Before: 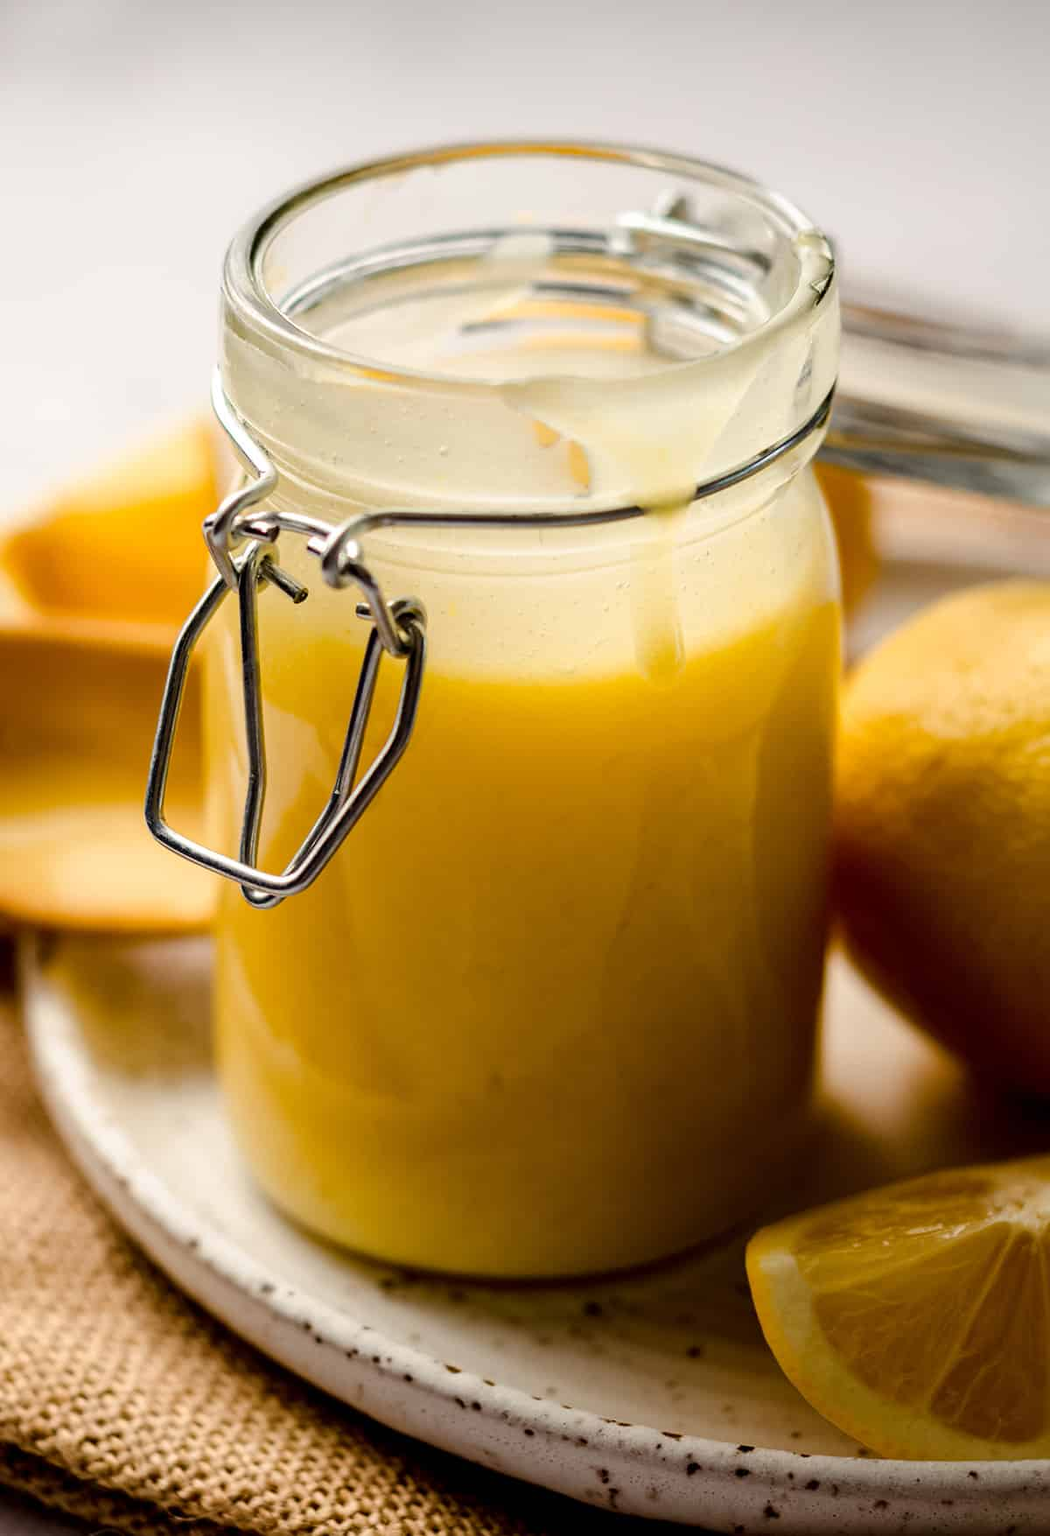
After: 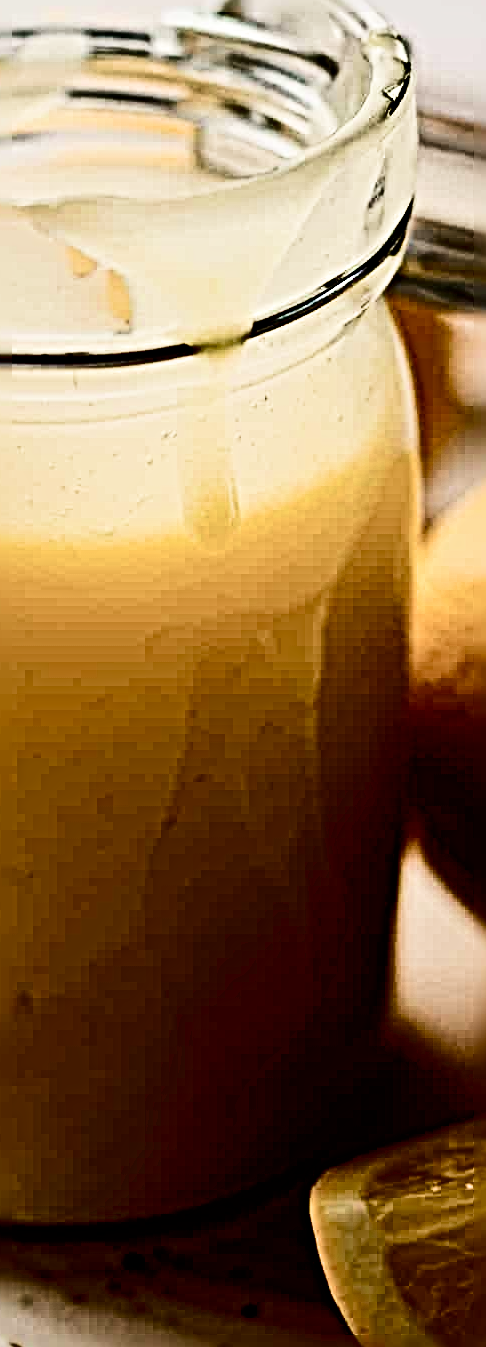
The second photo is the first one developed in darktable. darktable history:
velvia: strength 26.73%
crop: left 45.32%, top 13.381%, right 14.101%, bottom 9.857%
filmic rgb: black relative exposure -16 EV, white relative exposure 6.28 EV, hardness 5.1, contrast 1.347
contrast brightness saturation: contrast 0.243, brightness -0.229, saturation 0.138
color balance rgb: perceptual saturation grading › global saturation 0.204%, perceptual saturation grading › highlights -30.728%, perceptual saturation grading › shadows 19.293%
sharpen: radius 6.284, amount 1.791, threshold 0.039
